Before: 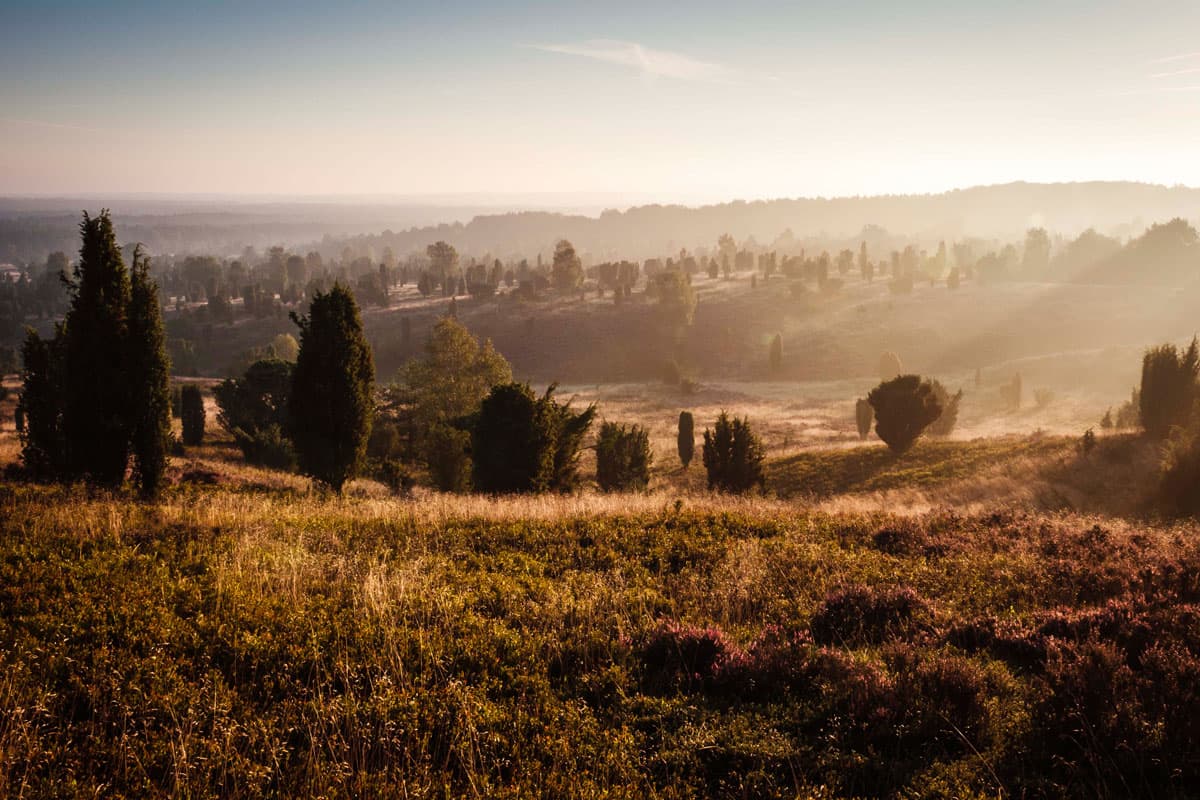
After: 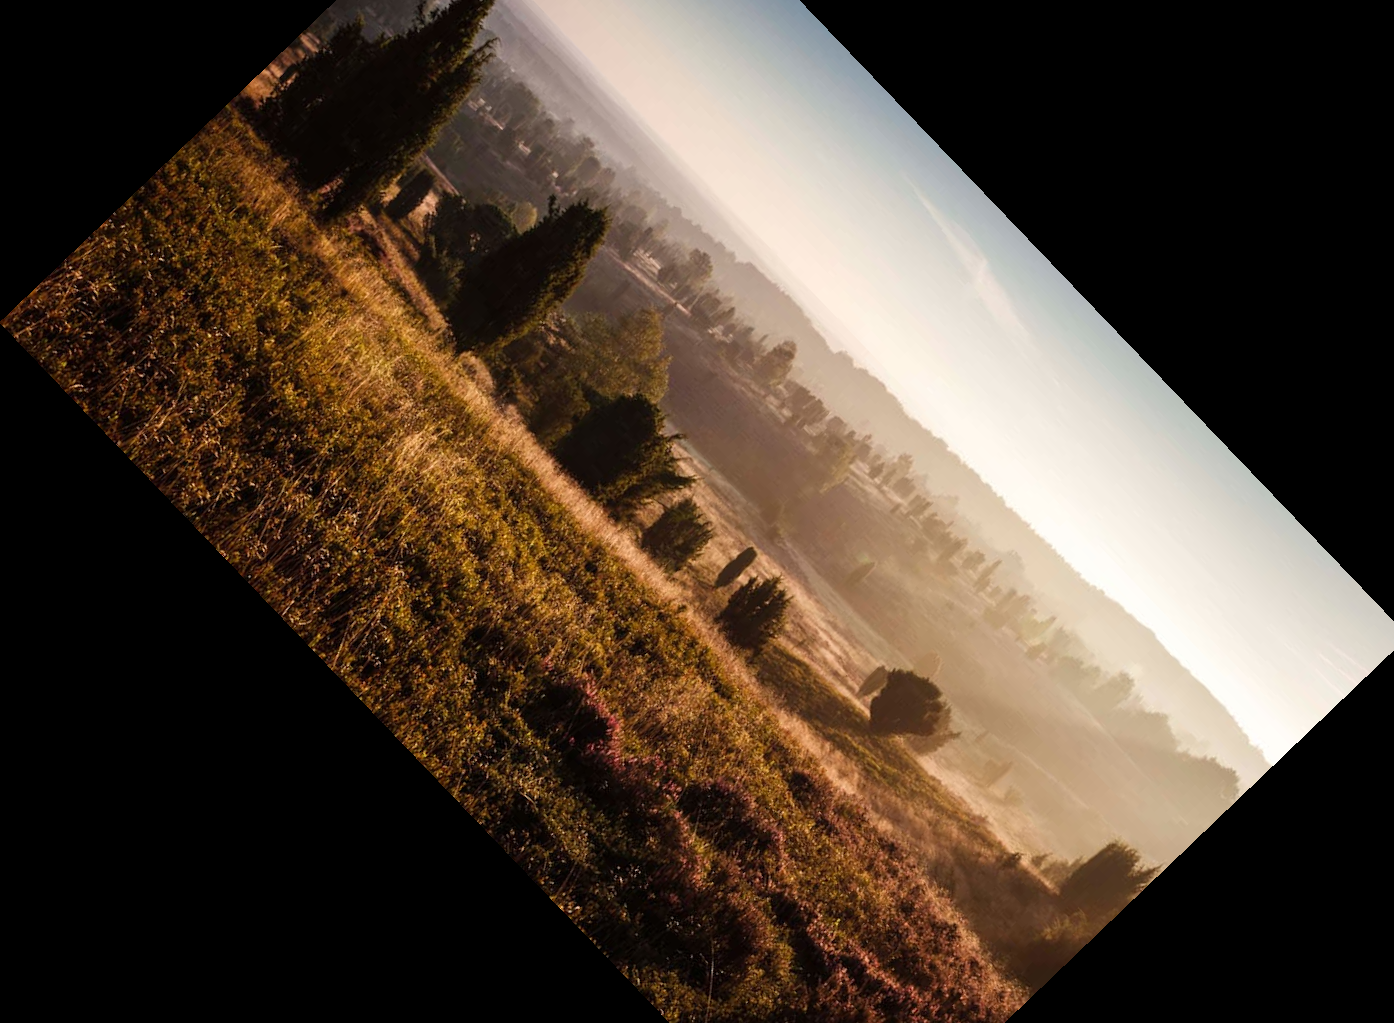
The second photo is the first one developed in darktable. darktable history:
crop and rotate: angle -46.26°, top 16.234%, right 0.912%, bottom 11.704%
white balance: emerald 1
